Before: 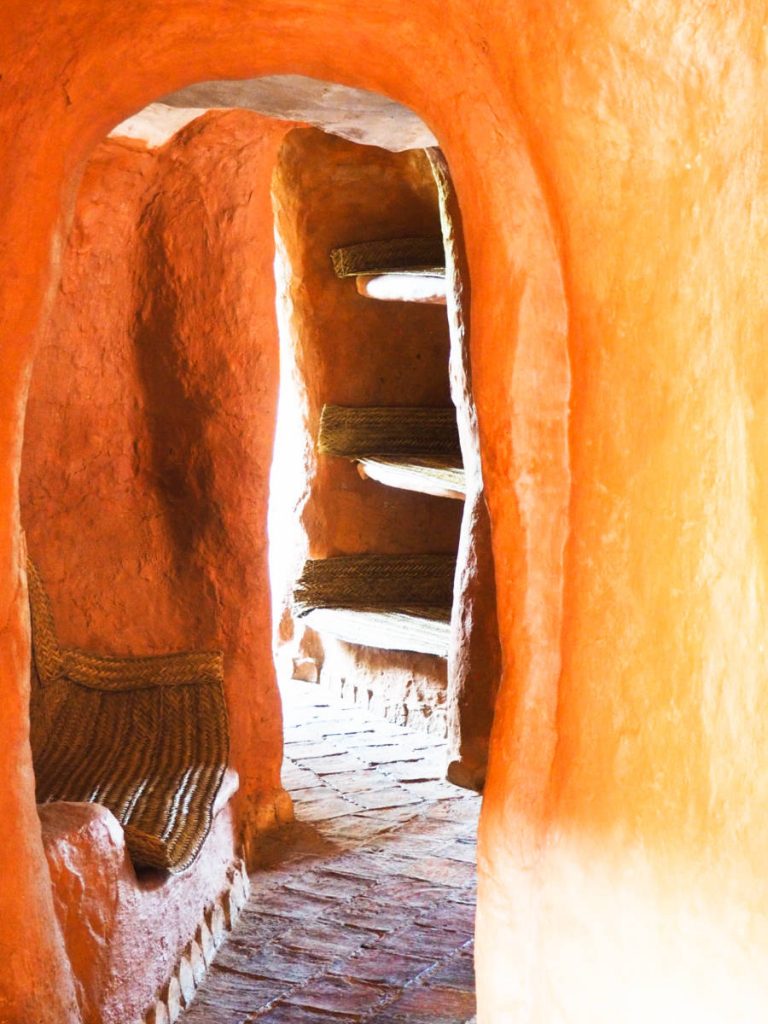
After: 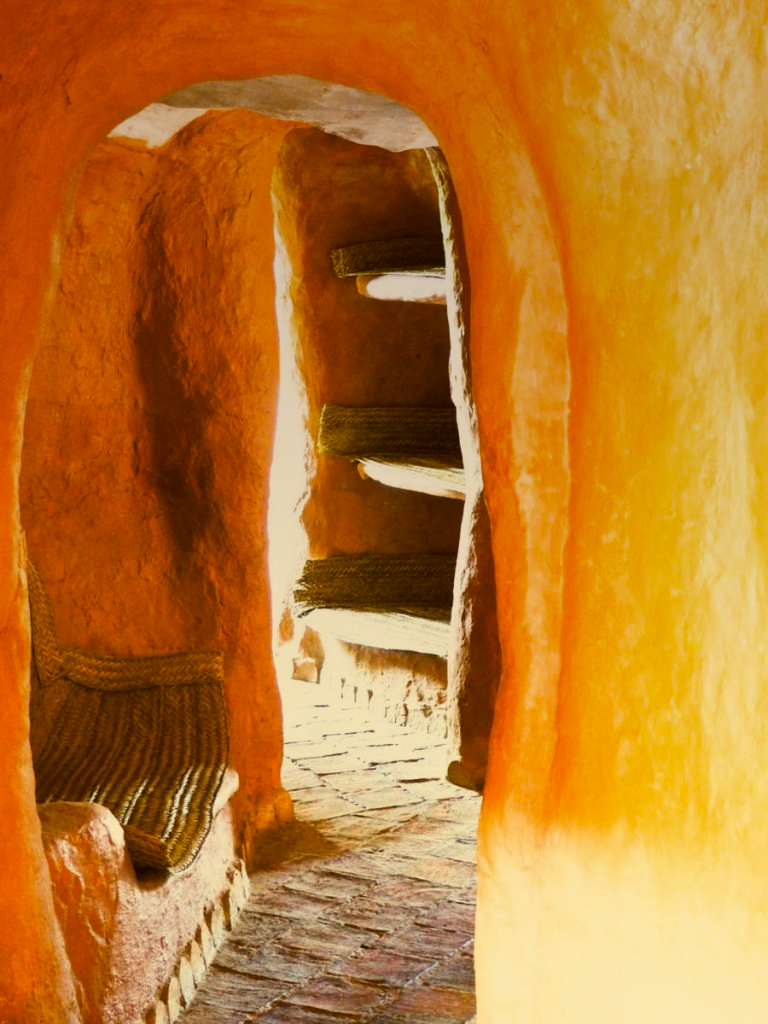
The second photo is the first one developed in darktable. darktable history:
tone equalizer: on, module defaults
filmic rgb: black relative exposure -11.35 EV, white relative exposure 3.22 EV, hardness 6.76, color science v6 (2022)
graduated density: hue 238.83°, saturation 50%
color correction: highlights a* 0.162, highlights b* 29.53, shadows a* -0.162, shadows b* 21.09
